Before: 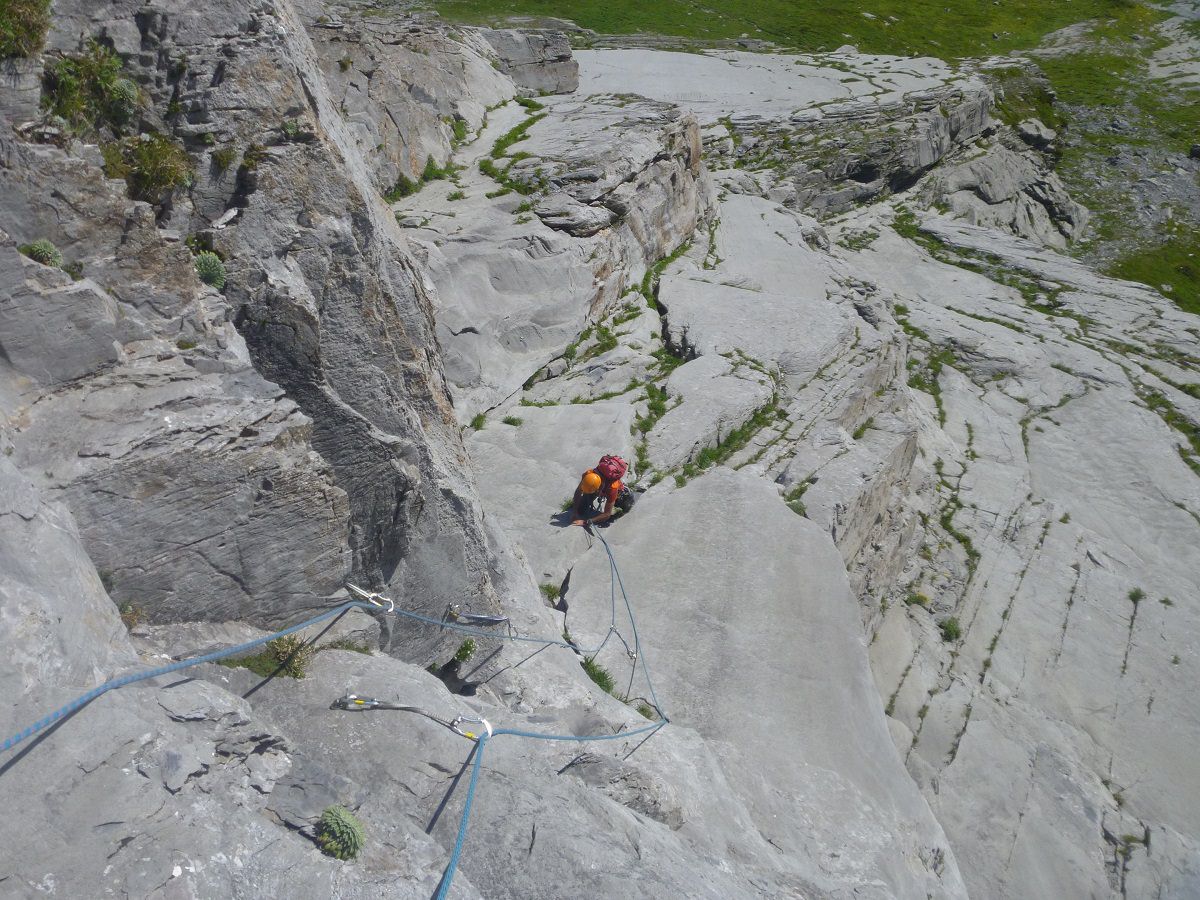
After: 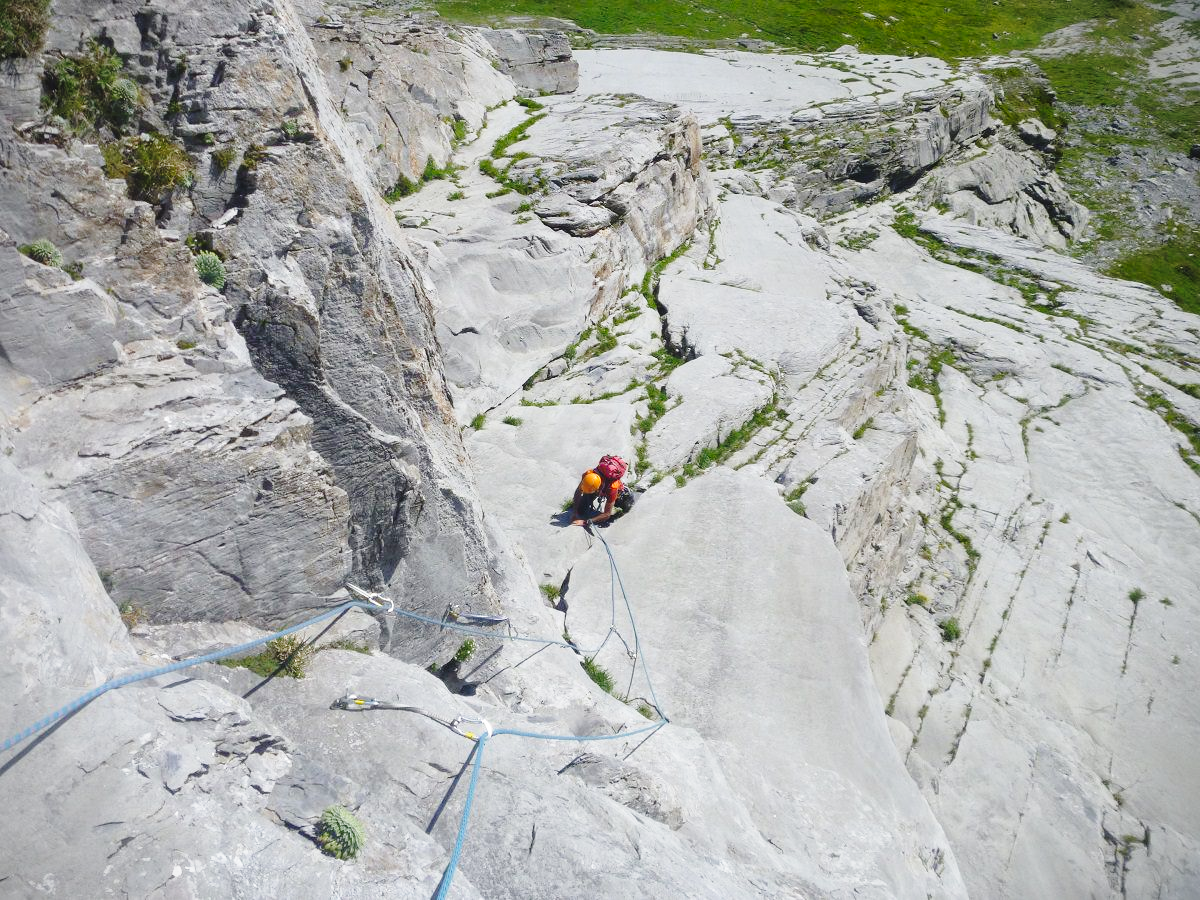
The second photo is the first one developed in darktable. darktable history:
base curve: curves: ch0 [(0, 0) (0.028, 0.03) (0.121, 0.232) (0.46, 0.748) (0.859, 0.968) (1, 1)], preserve colors none
vignetting: fall-off start 91.13%
